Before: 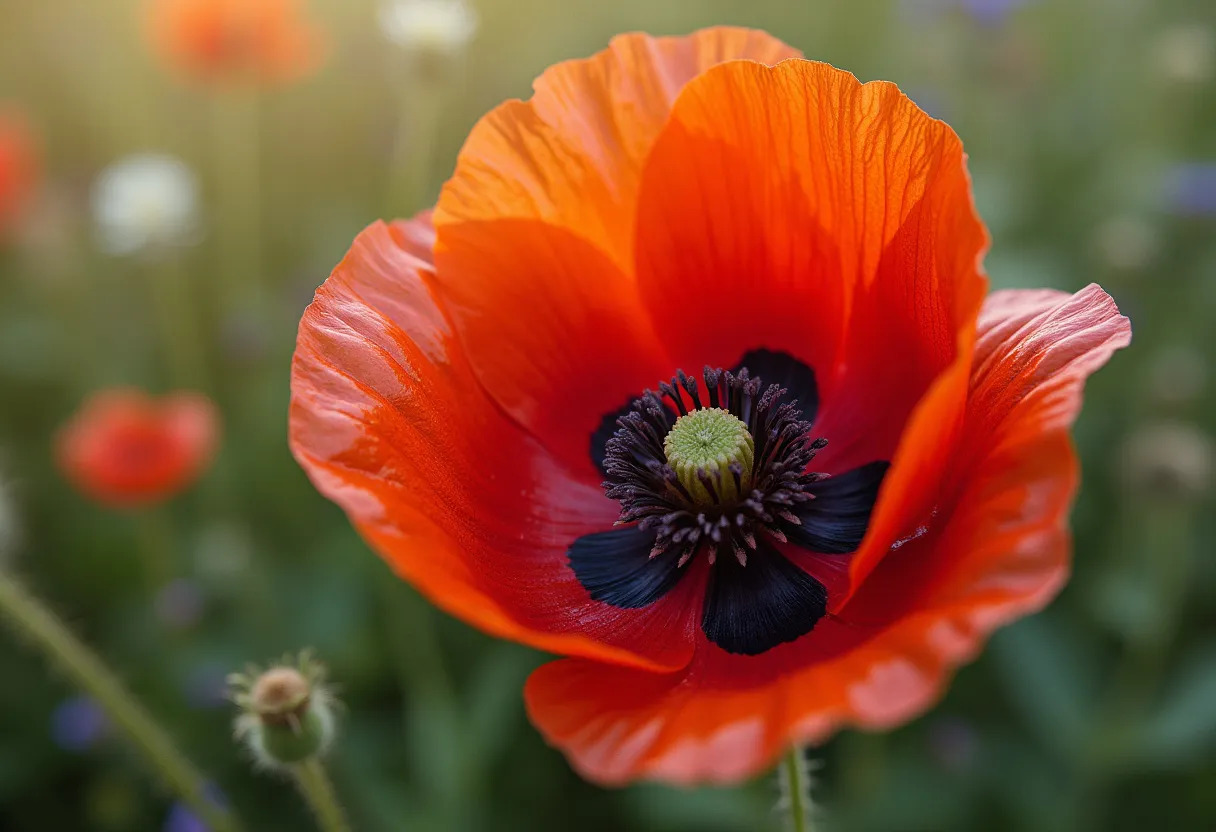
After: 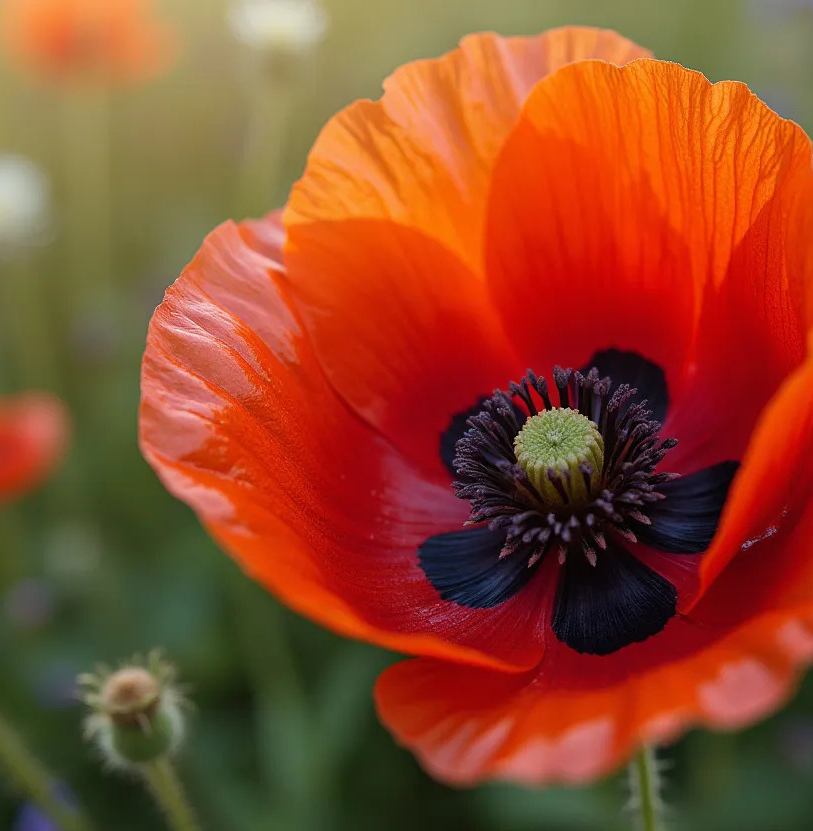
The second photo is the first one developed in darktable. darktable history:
crop and rotate: left 12.379%, right 20.752%
